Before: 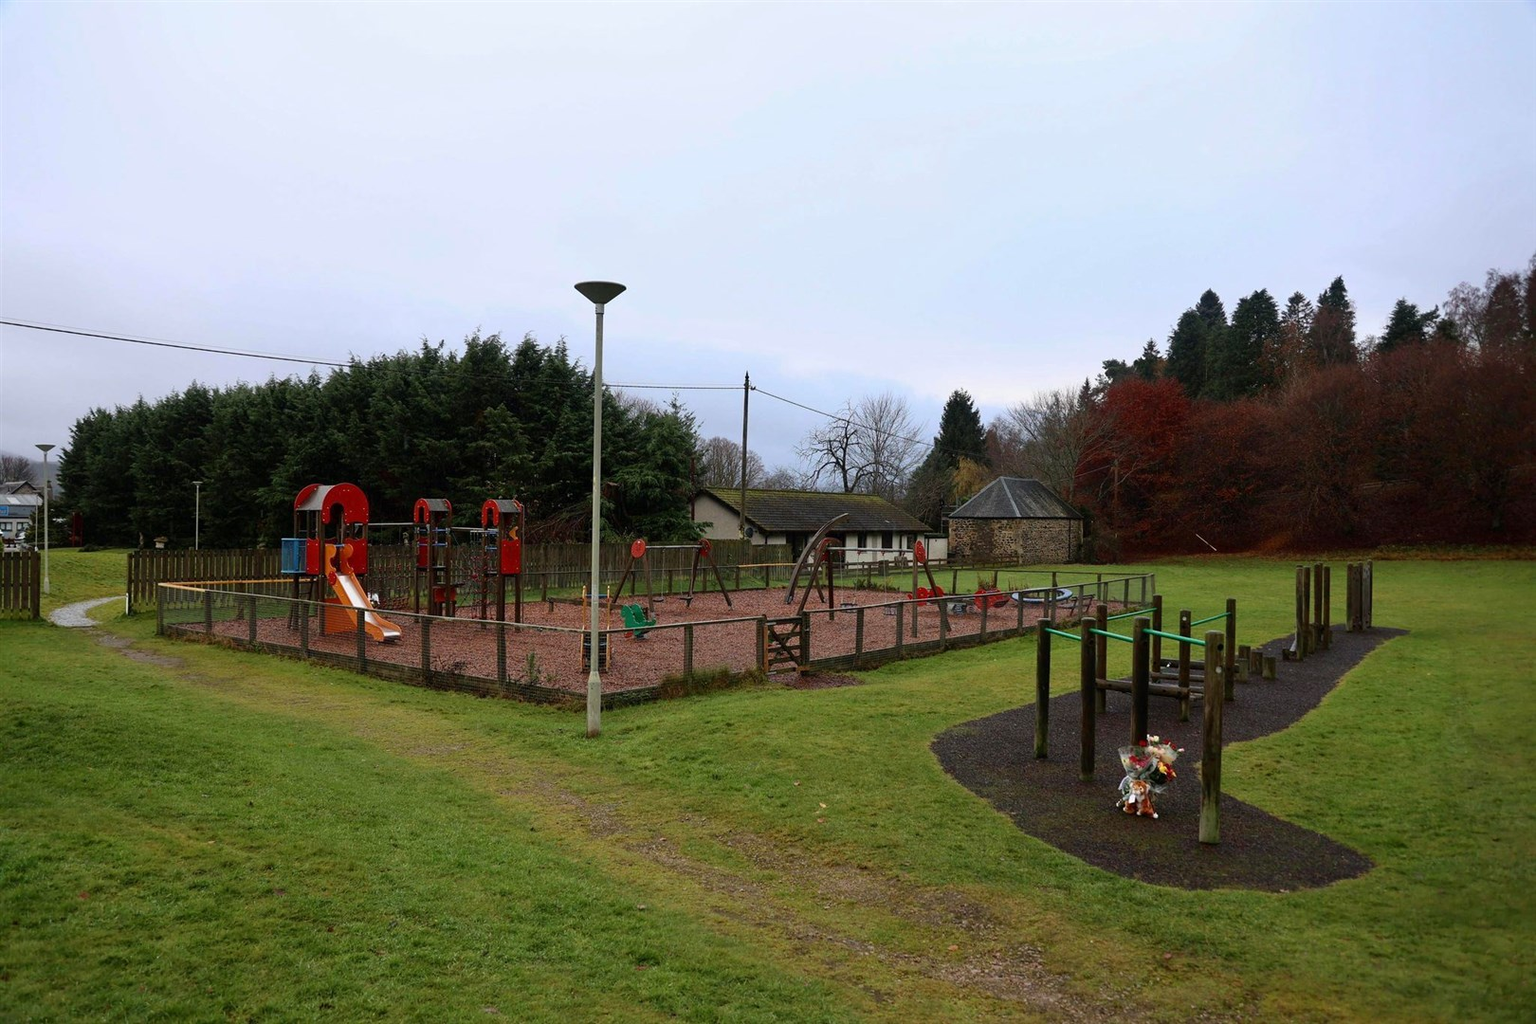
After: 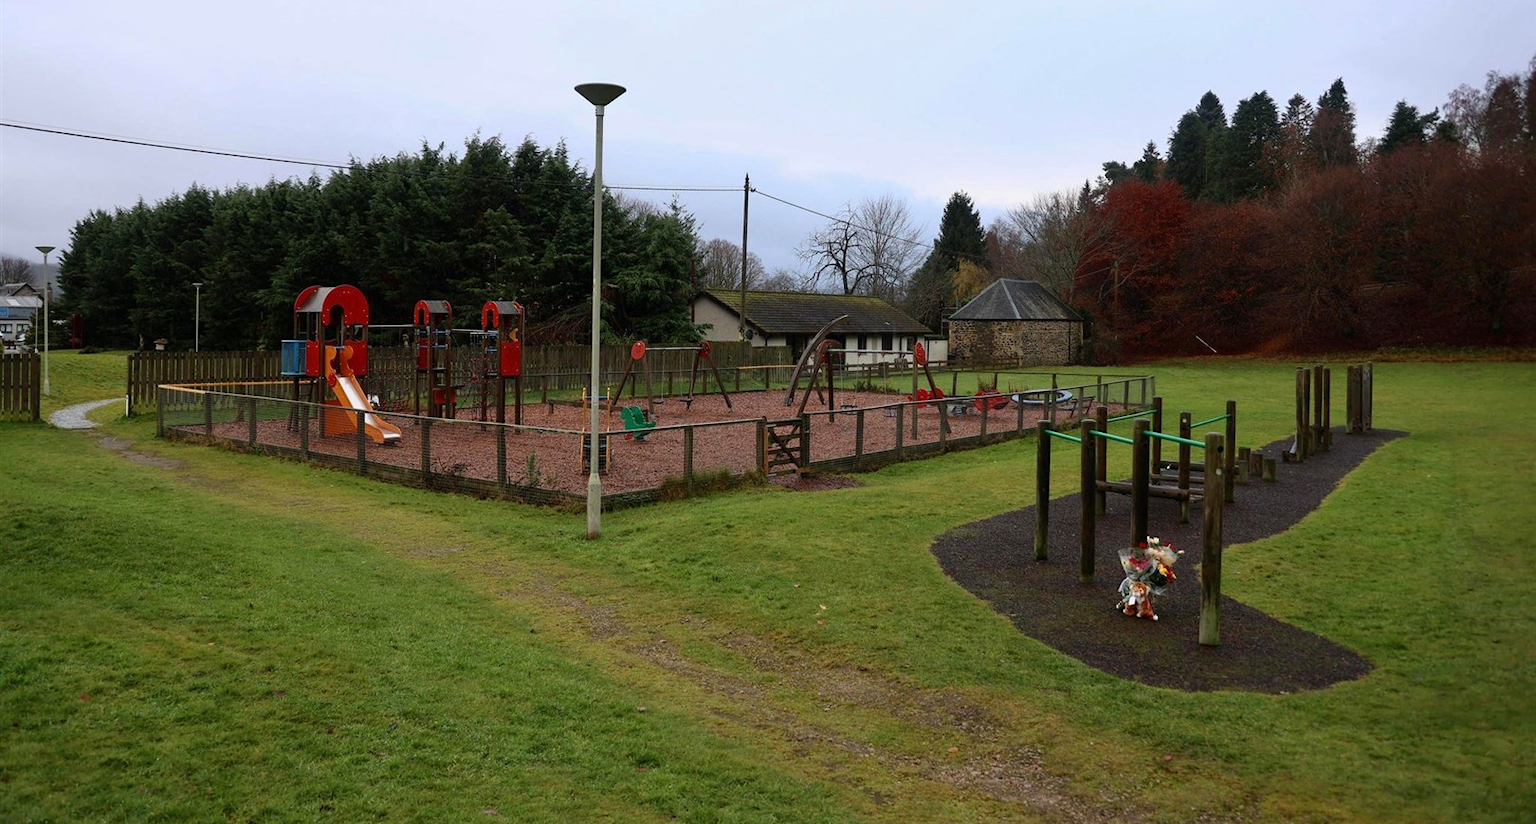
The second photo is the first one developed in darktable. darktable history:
crop and rotate: top 19.415%
